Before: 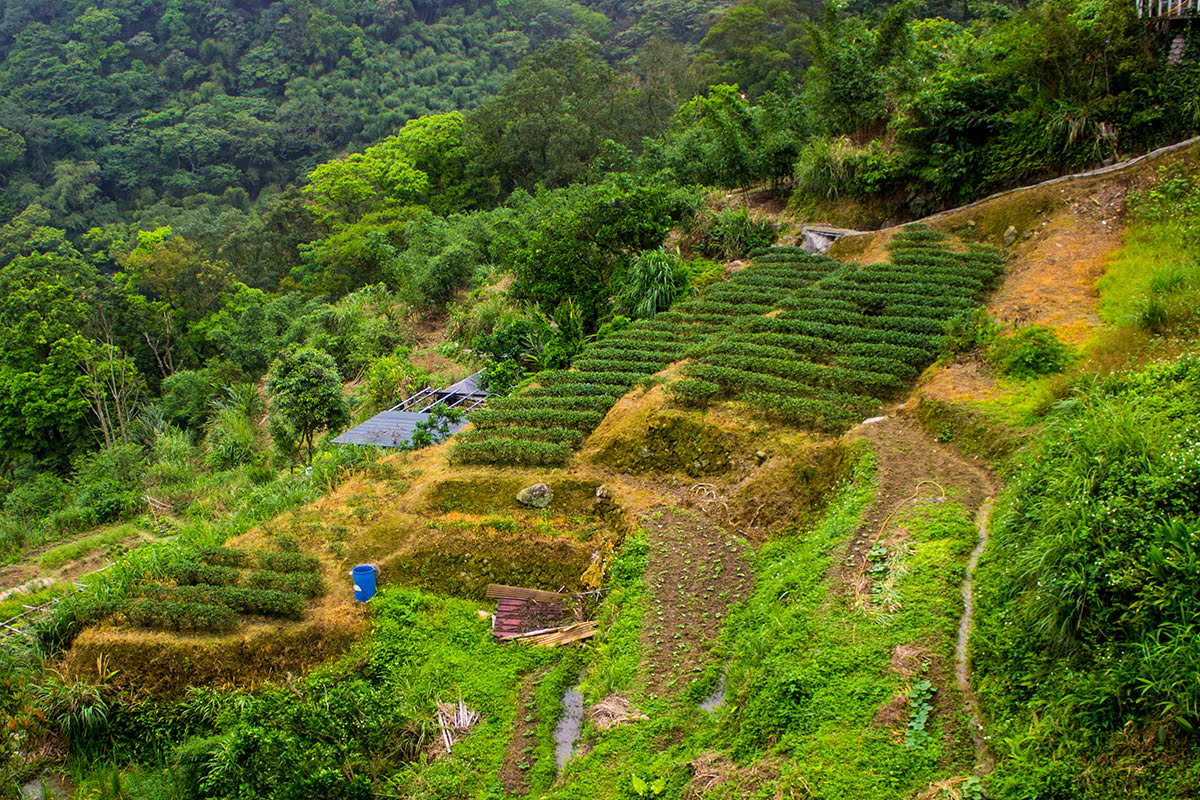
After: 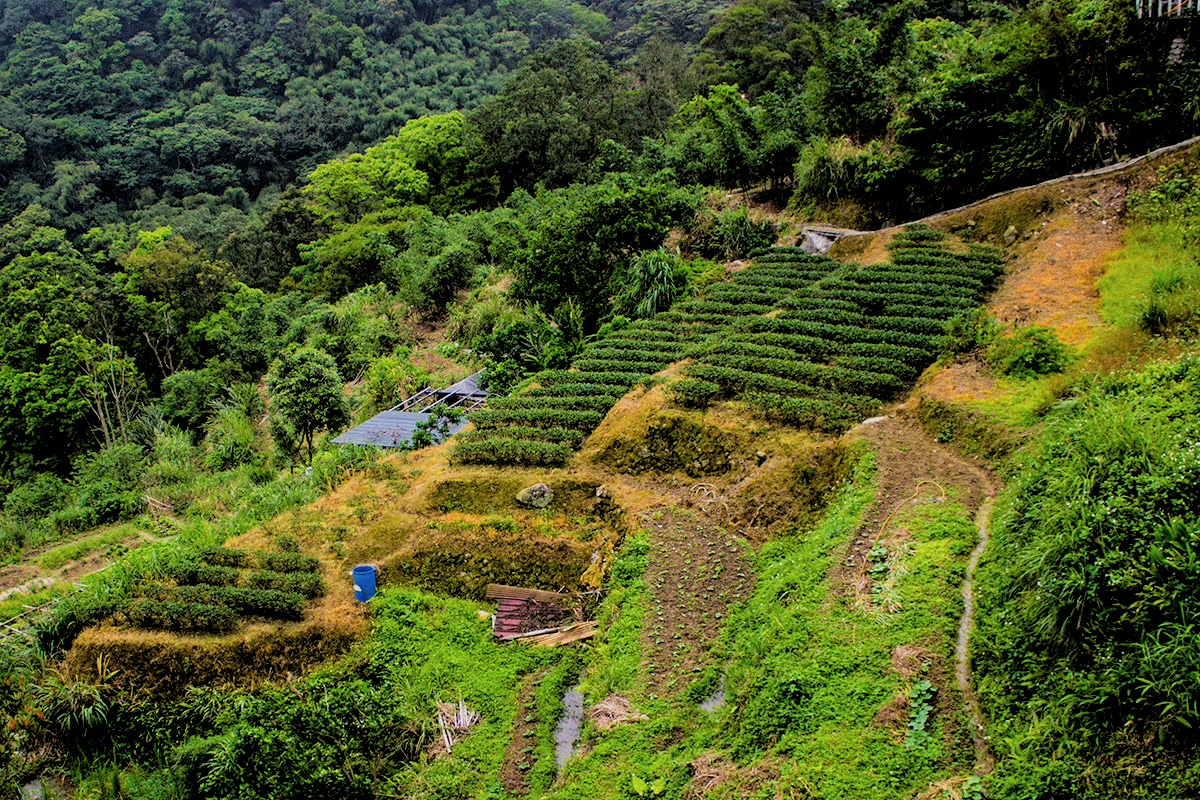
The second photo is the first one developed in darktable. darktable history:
haze removal: compatibility mode true, adaptive false
contrast brightness saturation: saturation -0.05
filmic rgb: black relative exposure -3.31 EV, white relative exposure 3.45 EV, hardness 2.36, contrast 1.103
